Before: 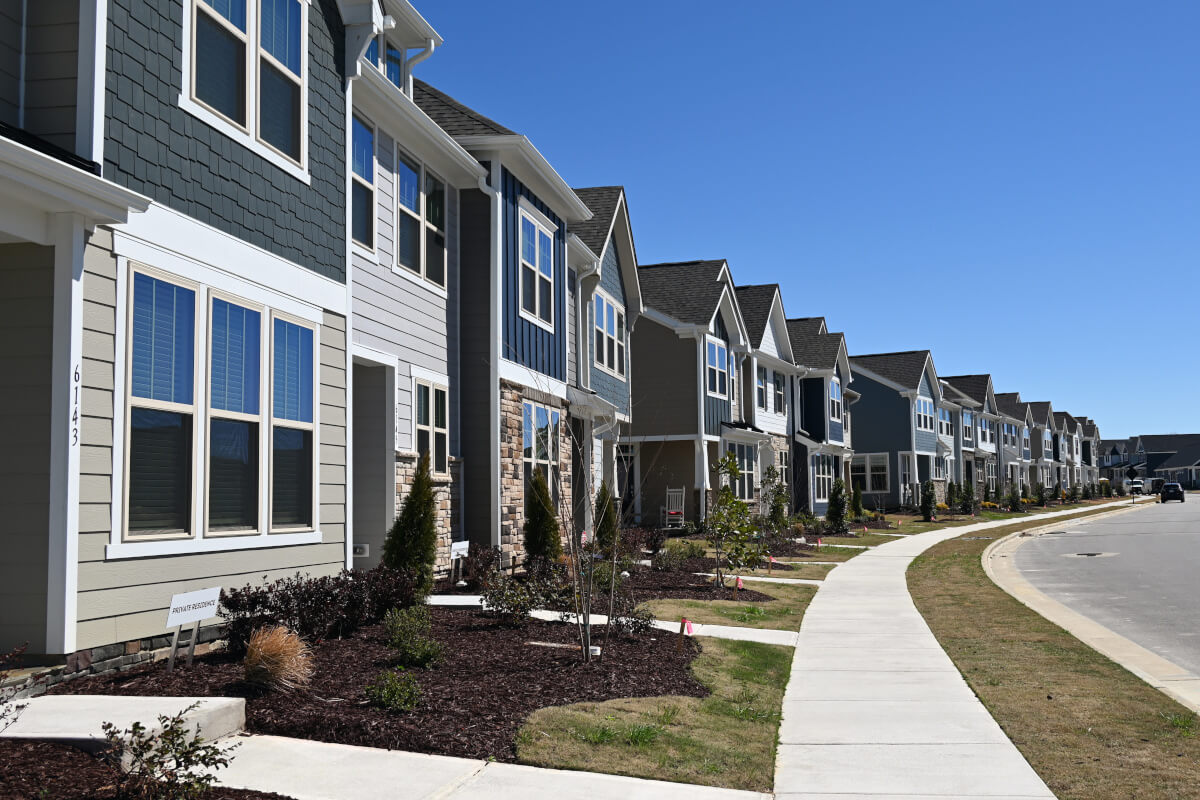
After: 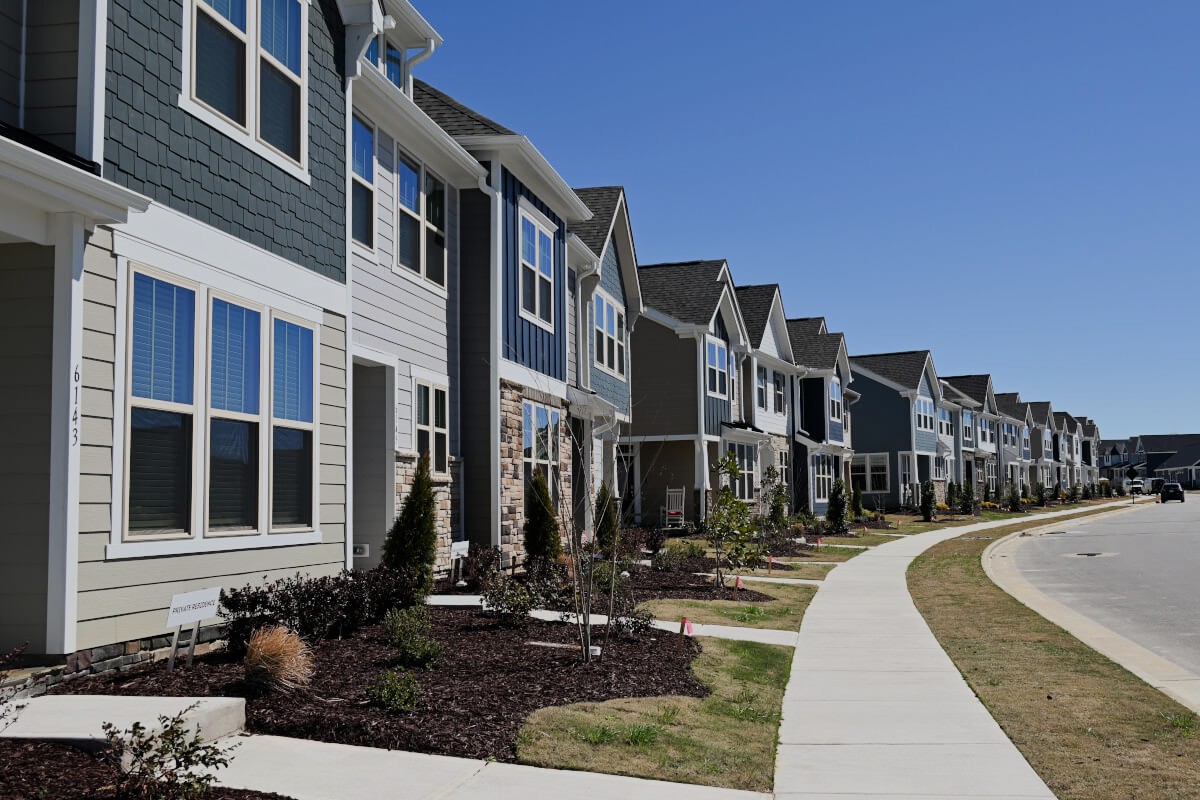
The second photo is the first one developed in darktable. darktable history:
filmic rgb: black relative exposure -7.44 EV, white relative exposure 4.85 EV, hardness 3.4, contrast in shadows safe
